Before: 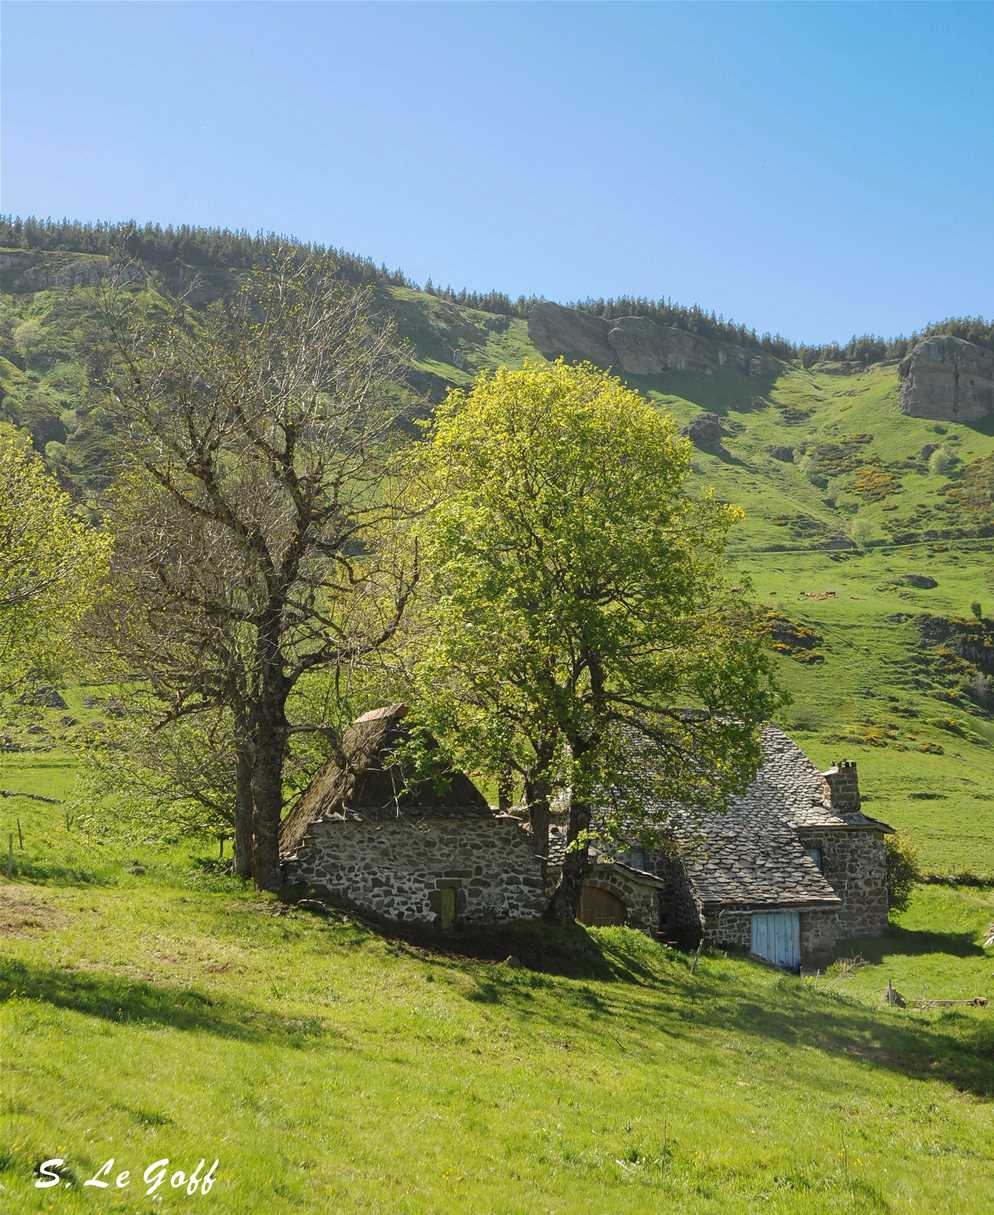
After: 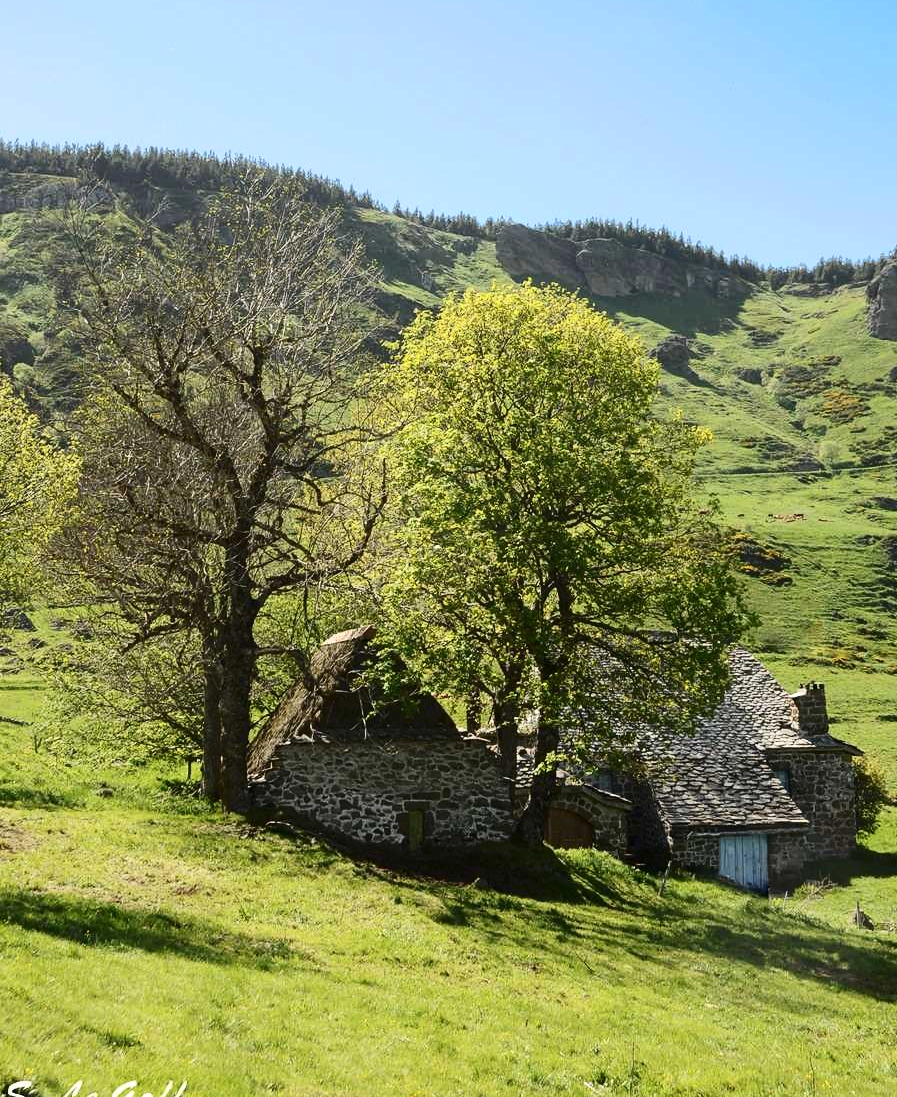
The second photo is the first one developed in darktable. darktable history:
crop: left 3.305%, top 6.436%, right 6.389%, bottom 3.258%
contrast brightness saturation: contrast 0.28
